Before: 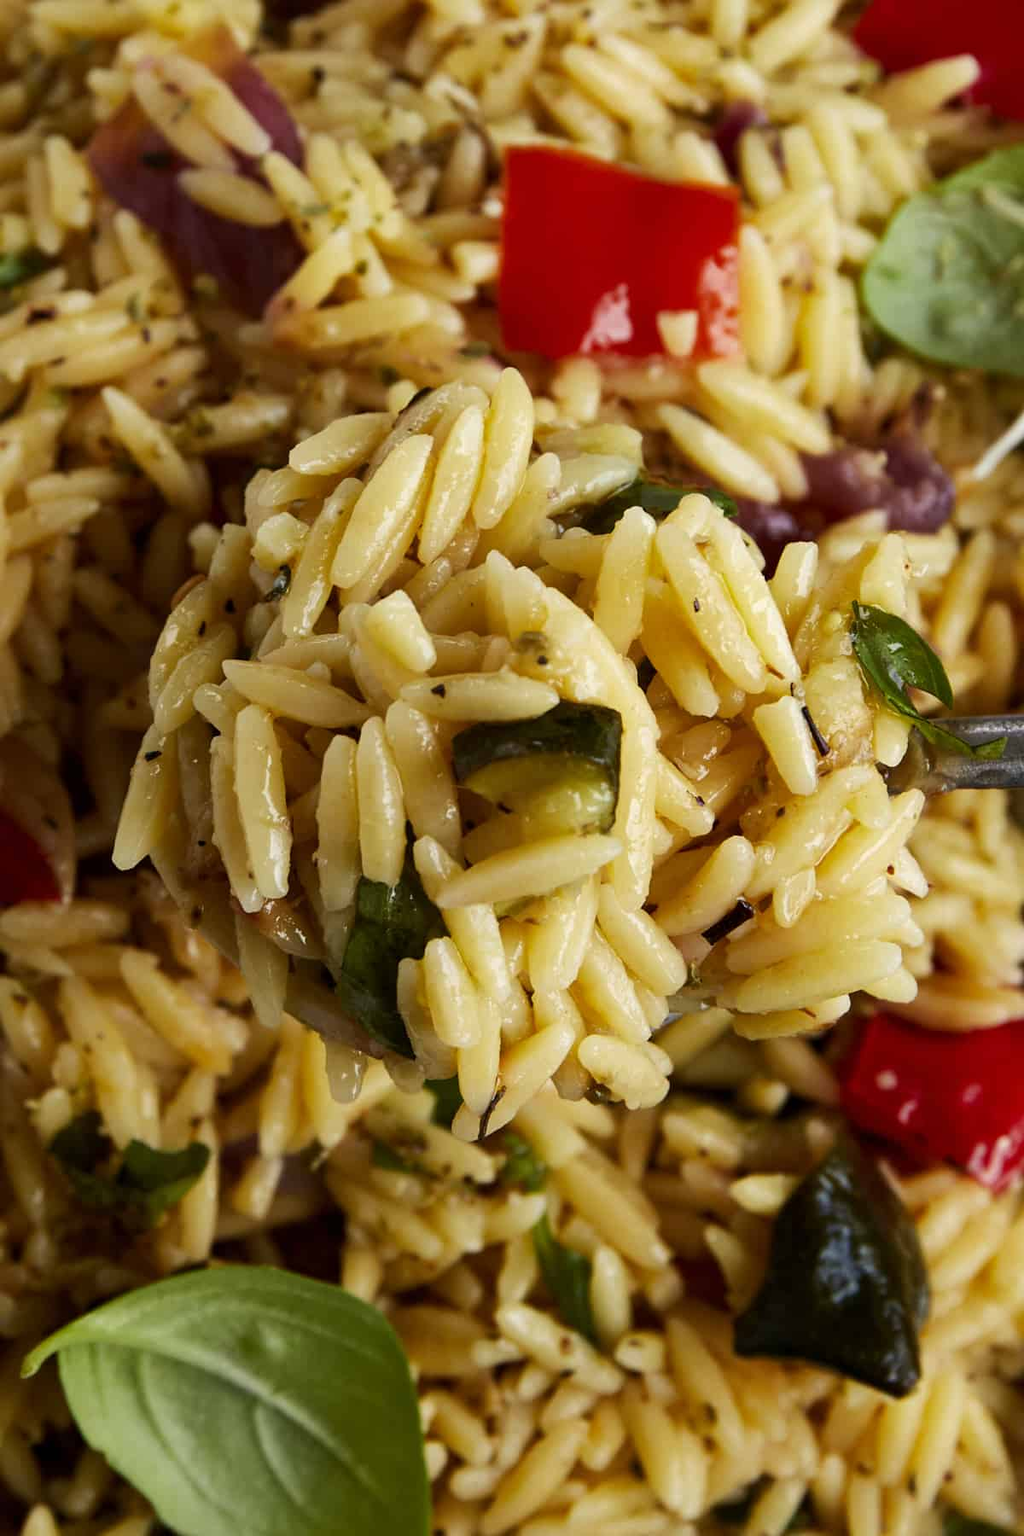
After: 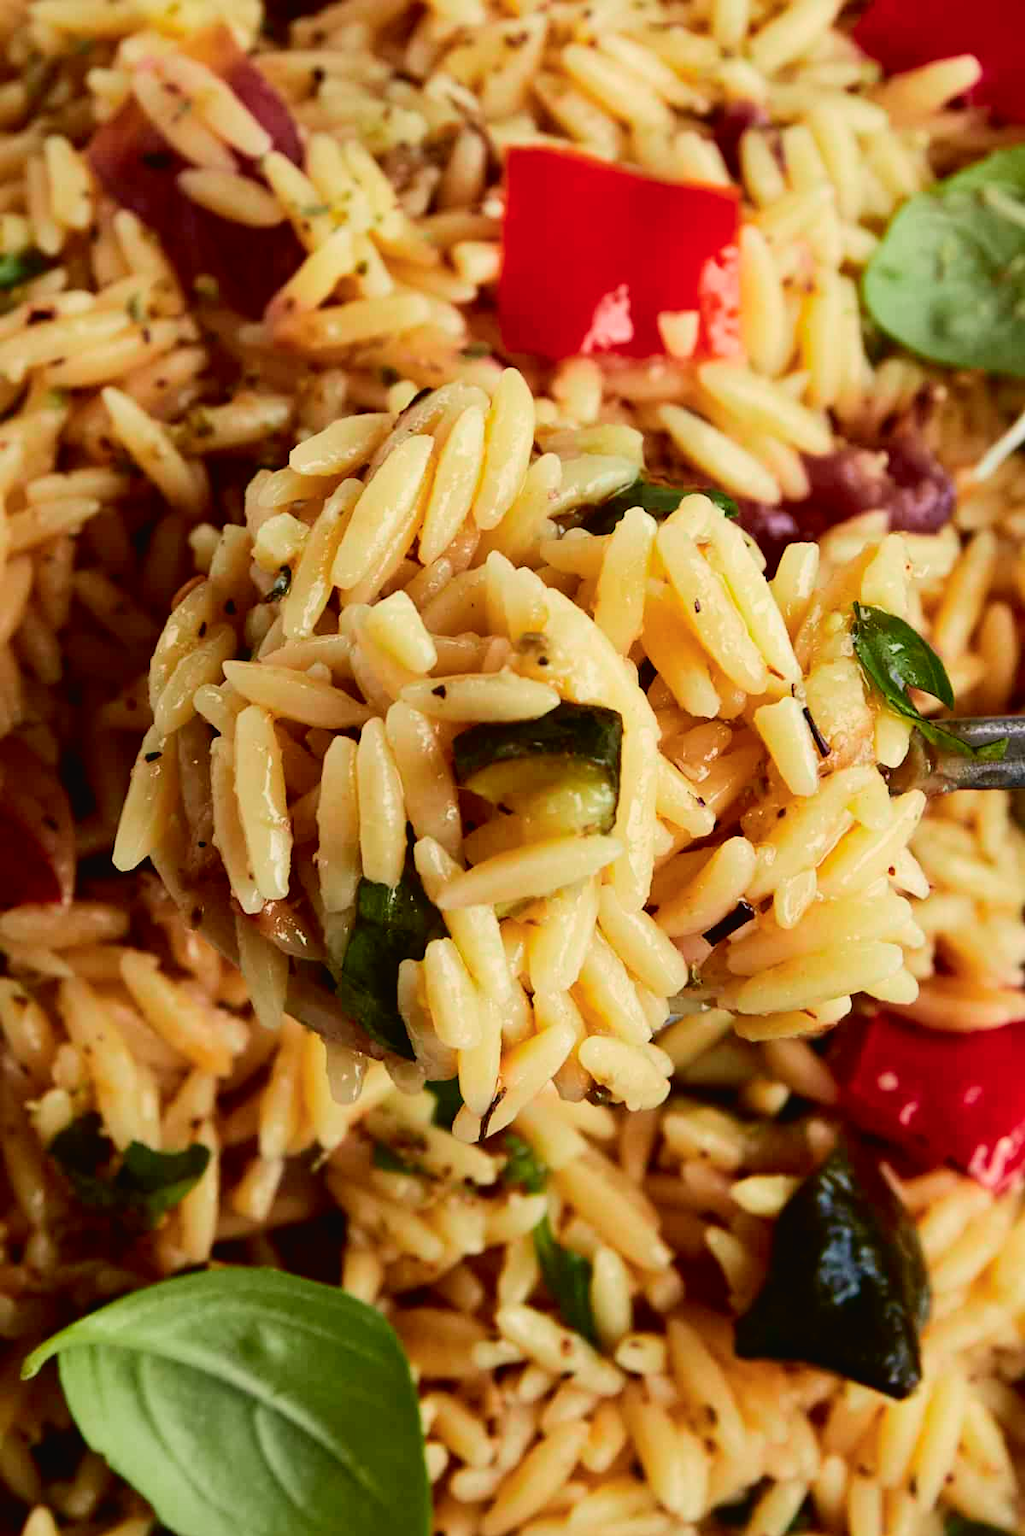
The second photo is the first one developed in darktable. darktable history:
crop: bottom 0.072%
tone curve: curves: ch0 [(0, 0.021) (0.049, 0.044) (0.152, 0.14) (0.328, 0.357) (0.473, 0.529) (0.641, 0.705) (0.868, 0.887) (1, 0.969)]; ch1 [(0, 0) (0.322, 0.328) (0.43, 0.425) (0.474, 0.466) (0.502, 0.503) (0.522, 0.526) (0.564, 0.591) (0.602, 0.632) (0.677, 0.701) (0.859, 0.885) (1, 1)]; ch2 [(0, 0) (0.33, 0.301) (0.447, 0.44) (0.502, 0.505) (0.535, 0.554) (0.565, 0.598) (0.618, 0.629) (1, 1)], color space Lab, independent channels, preserve colors none
